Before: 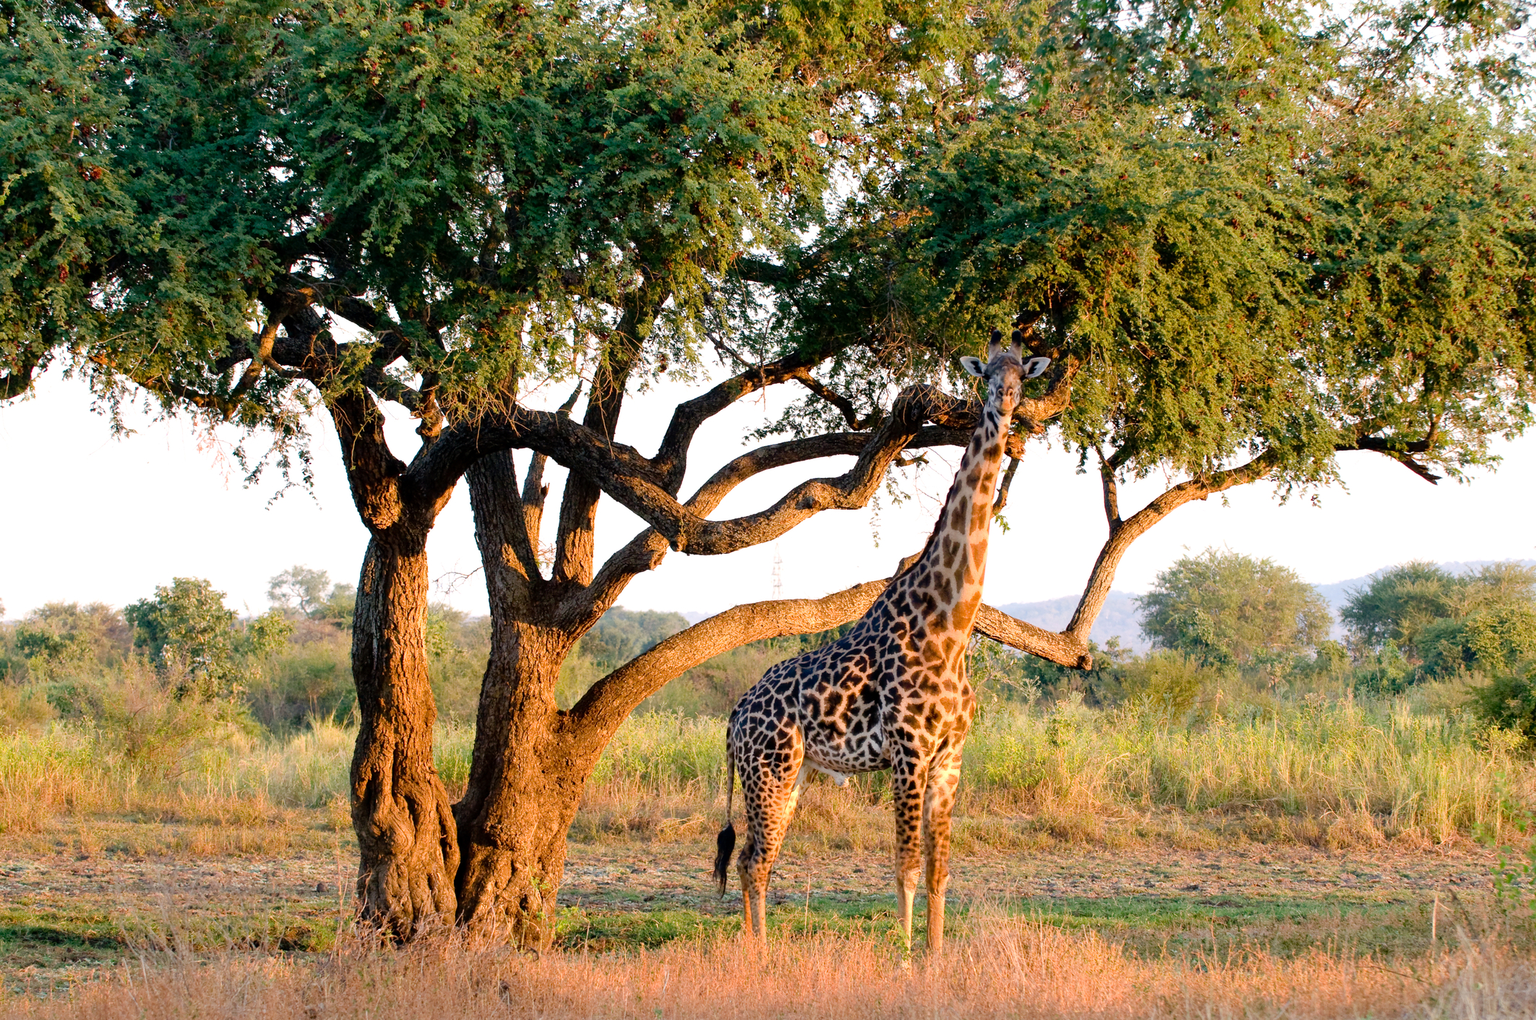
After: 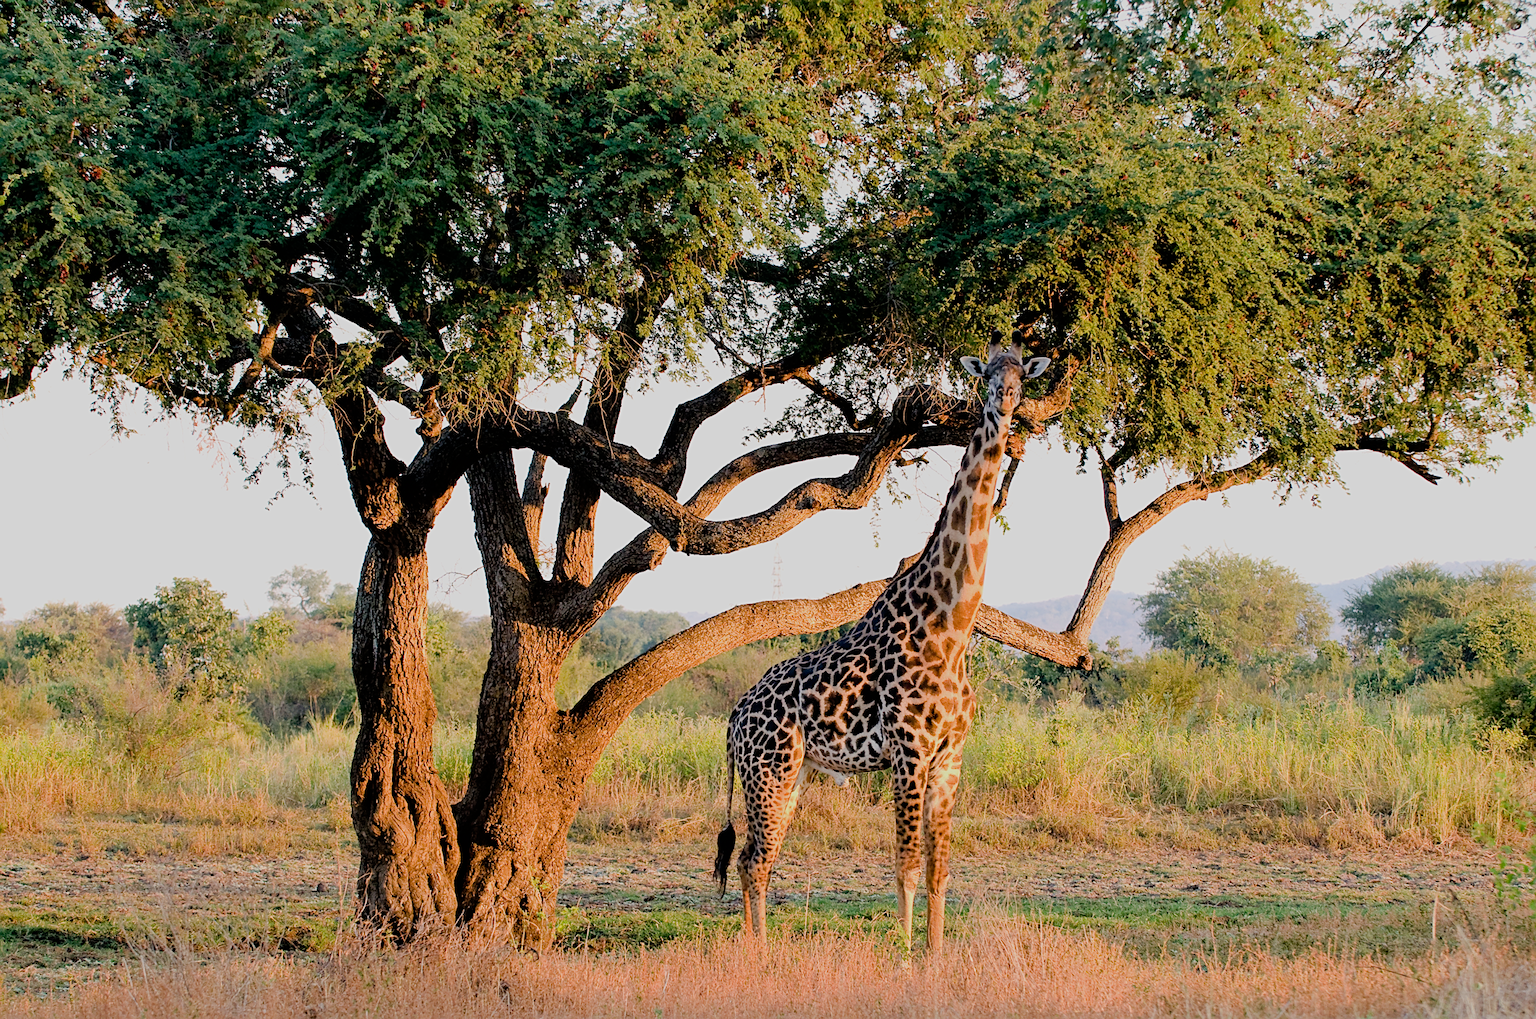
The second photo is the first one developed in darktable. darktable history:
sharpen: on, module defaults
filmic rgb: black relative exposure -7.65 EV, white relative exposure 4.56 EV, hardness 3.61, iterations of high-quality reconstruction 0
